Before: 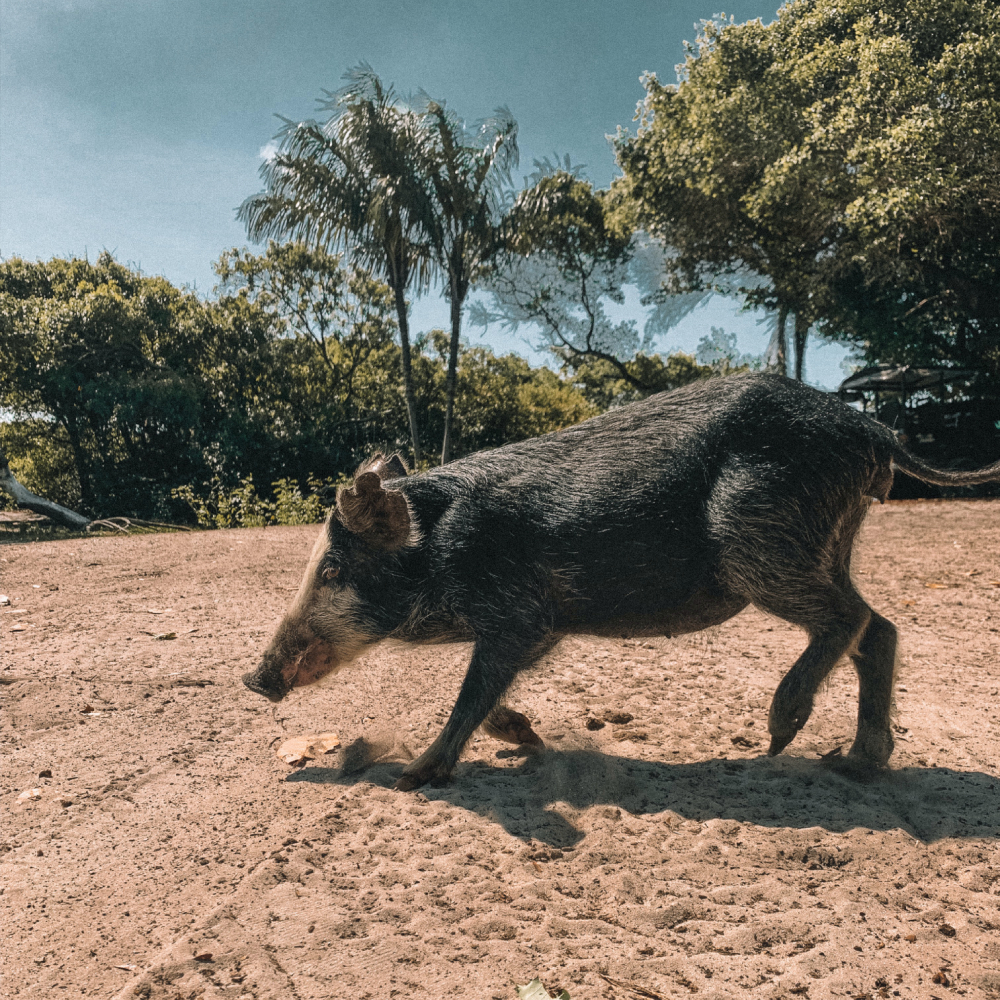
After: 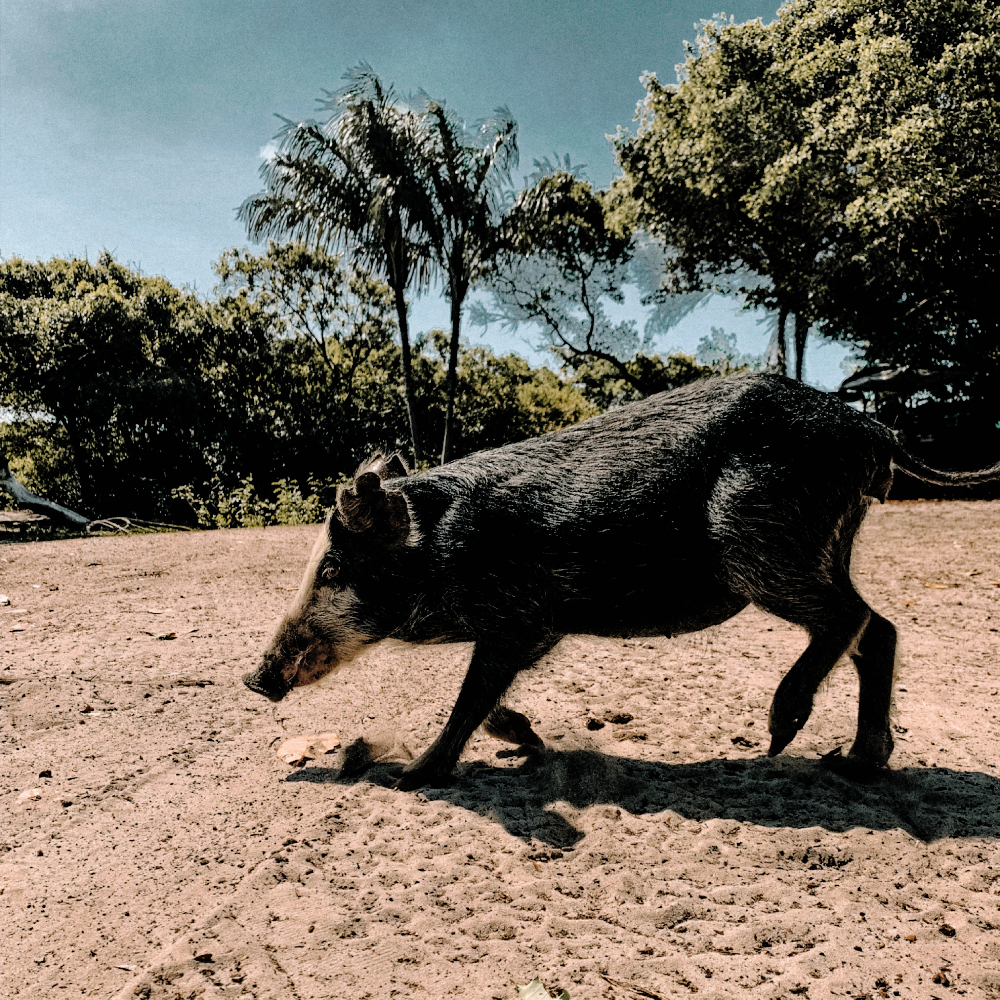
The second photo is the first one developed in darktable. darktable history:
tone curve: curves: ch0 [(0, 0) (0.003, 0.006) (0.011, 0.014) (0.025, 0.024) (0.044, 0.035) (0.069, 0.046) (0.1, 0.074) (0.136, 0.115) (0.177, 0.161) (0.224, 0.226) (0.277, 0.293) (0.335, 0.364) (0.399, 0.441) (0.468, 0.52) (0.543, 0.58) (0.623, 0.657) (0.709, 0.72) (0.801, 0.794) (0.898, 0.883) (1, 1)], preserve colors none
filmic rgb: black relative exposure -3.7 EV, white relative exposure 2.75 EV, threshold 3.03 EV, dynamic range scaling -5.9%, hardness 3.03, enable highlight reconstruction true
haze removal: strength 0.293, distance 0.25, compatibility mode true, adaptive false
